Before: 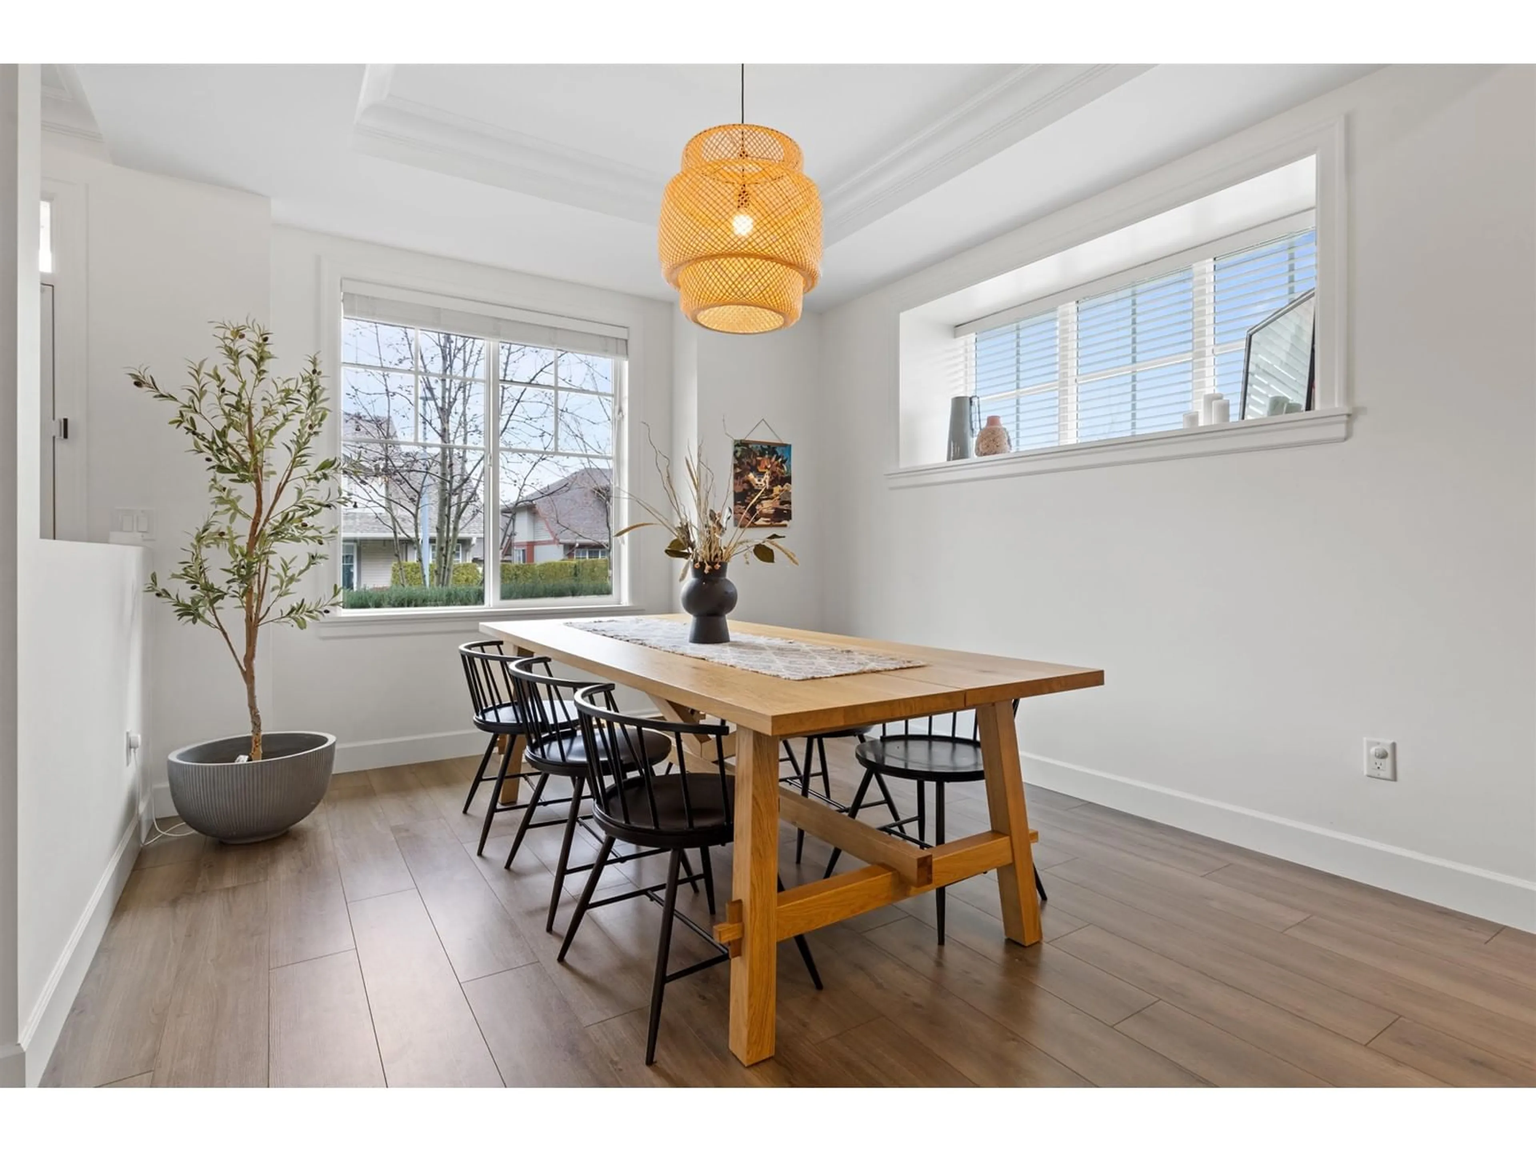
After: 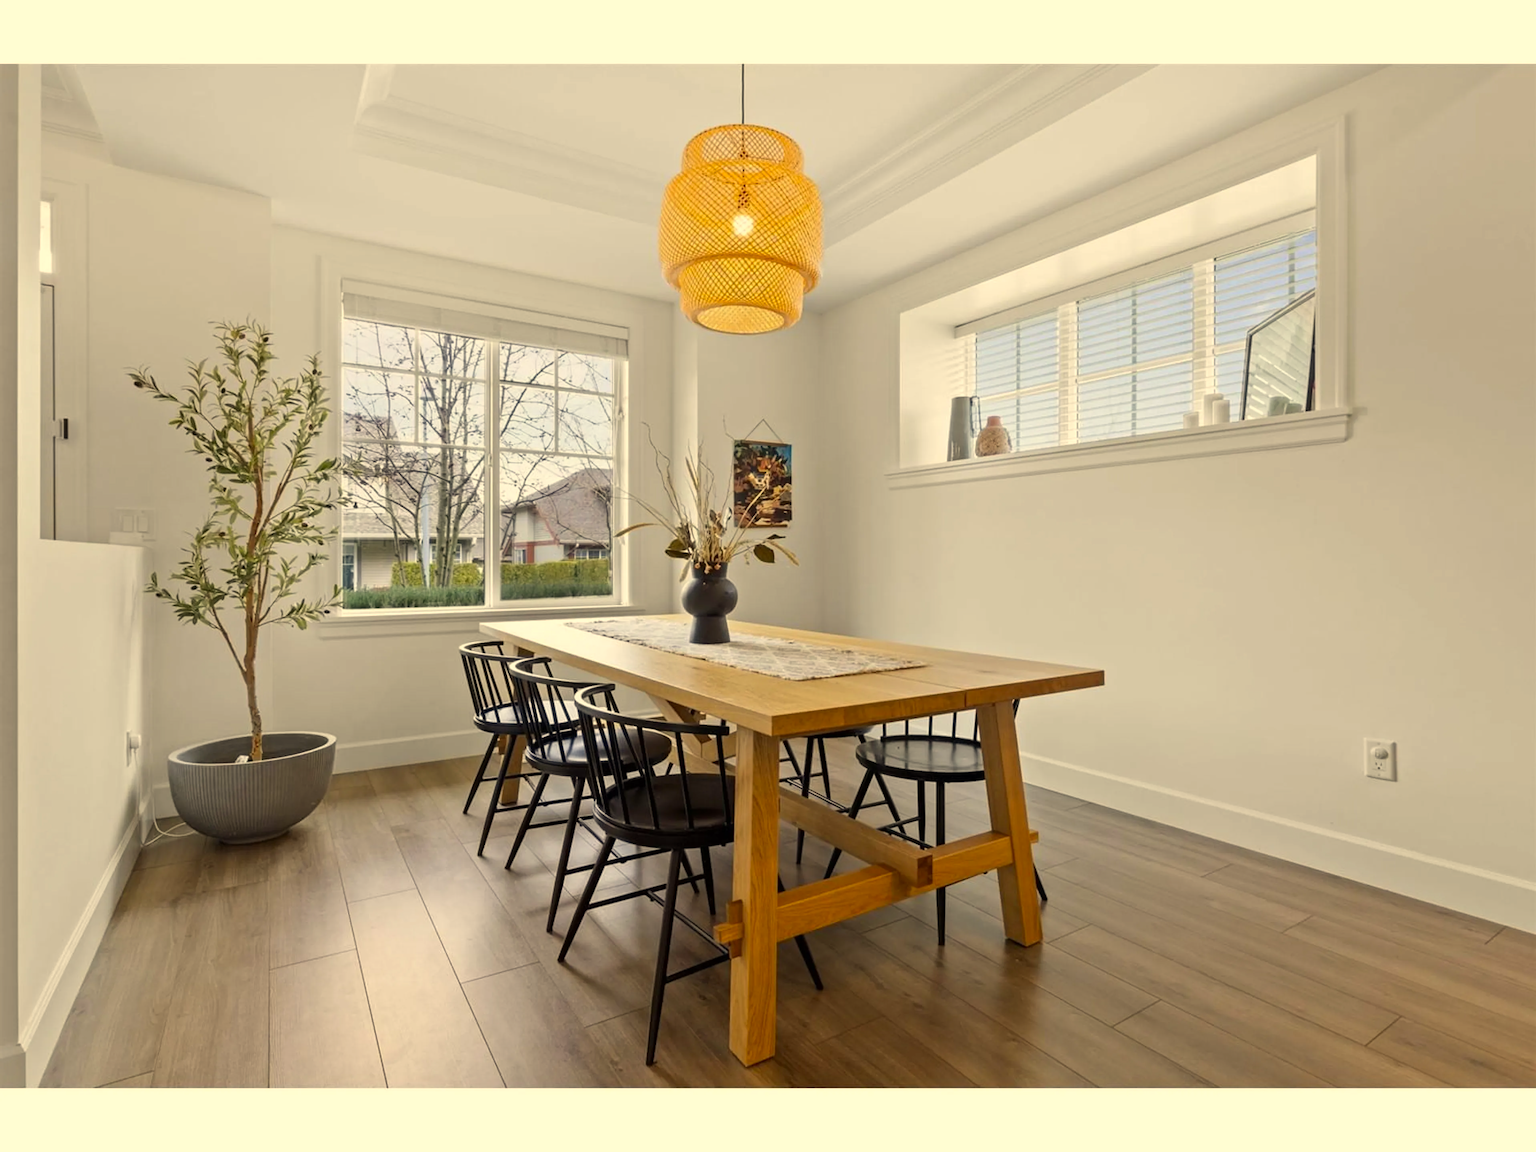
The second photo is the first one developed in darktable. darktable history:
color correction: highlights a* 2.34, highlights b* 23.22
